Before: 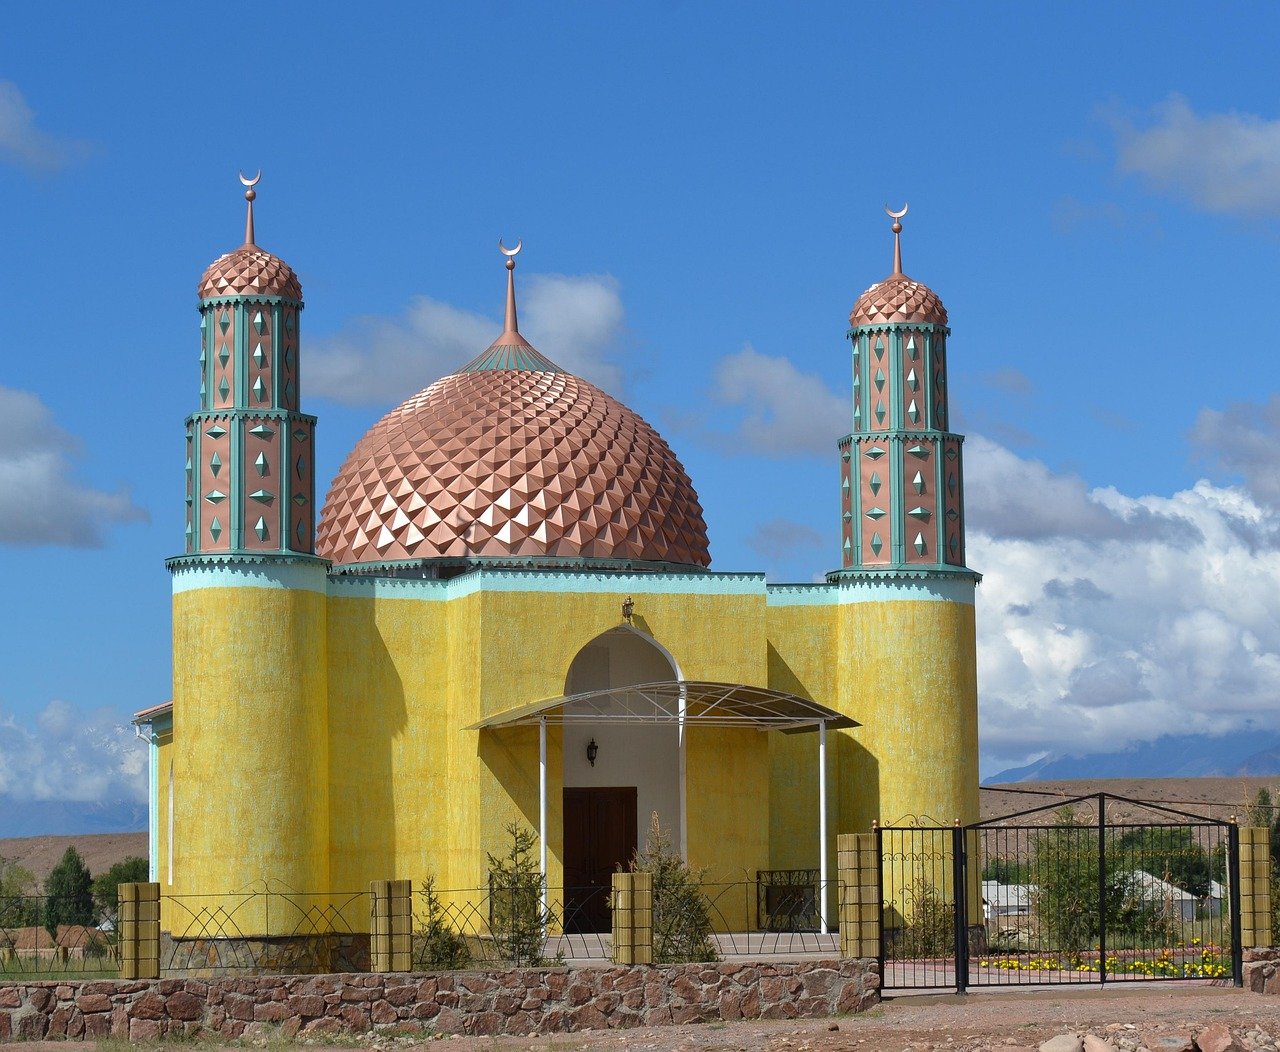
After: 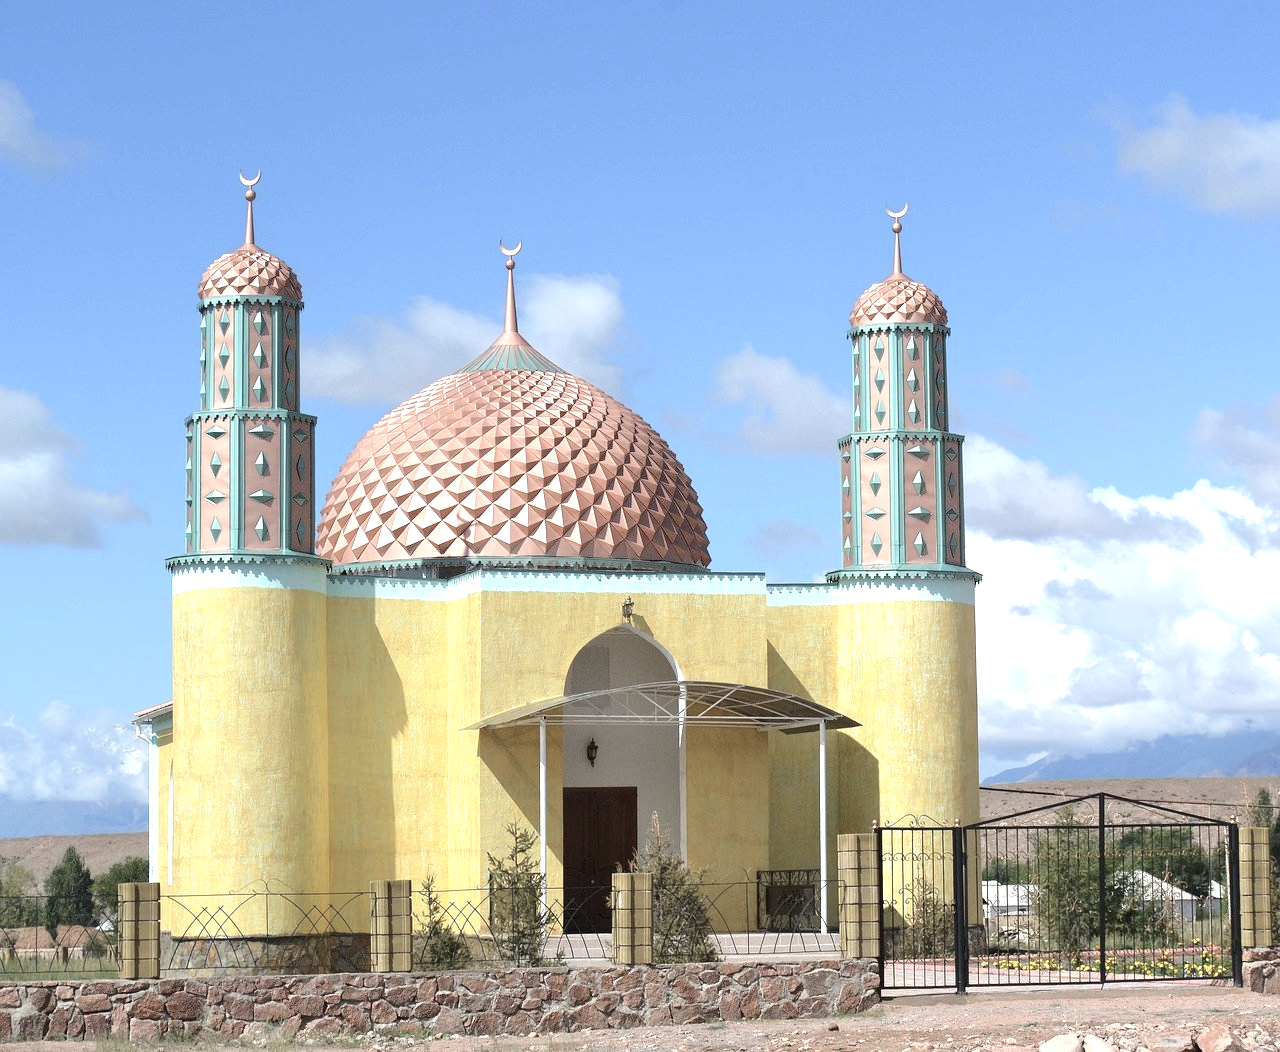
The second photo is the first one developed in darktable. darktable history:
exposure: black level correction 0, exposure 1 EV, compensate highlight preservation false
shadows and highlights: radius 93.07, shadows -14.46, white point adjustment 0.23, highlights 31.48, compress 48.23%, highlights color adjustment 52.79%, soften with gaussian
color zones: curves: ch0 [(0, 0.559) (0.153, 0.551) (0.229, 0.5) (0.429, 0.5) (0.571, 0.5) (0.714, 0.5) (0.857, 0.5) (1, 0.559)]; ch1 [(0, 0.417) (0.112, 0.336) (0.213, 0.26) (0.429, 0.34) (0.571, 0.35) (0.683, 0.331) (0.857, 0.344) (1, 0.417)]
vibrance: on, module defaults
